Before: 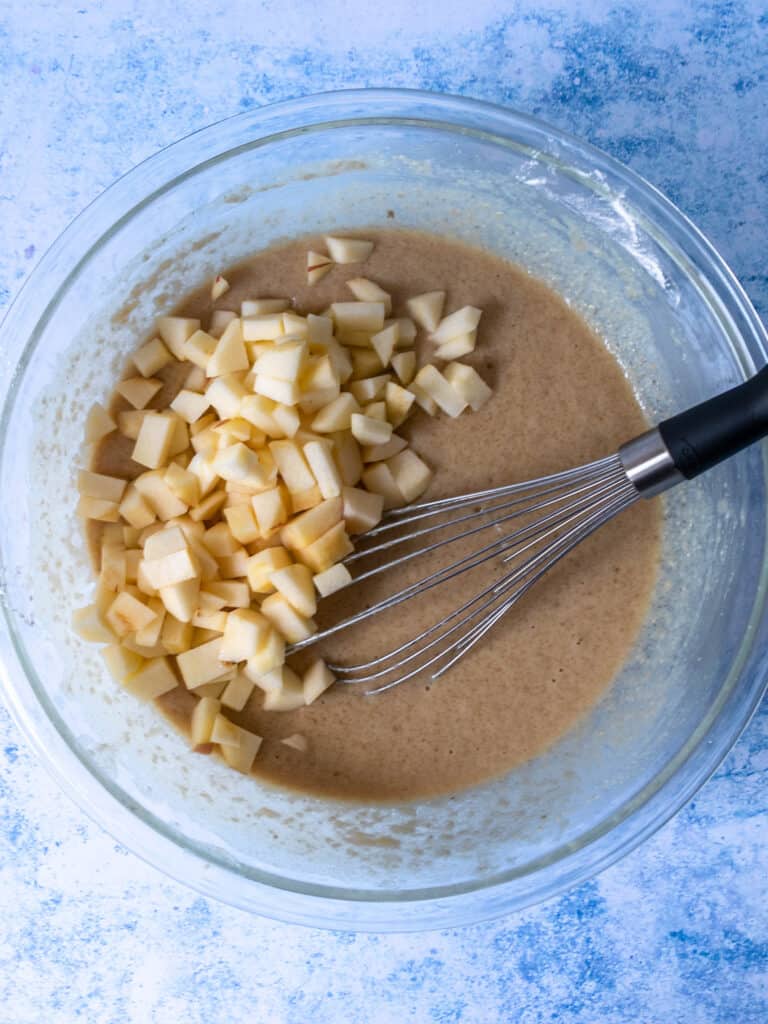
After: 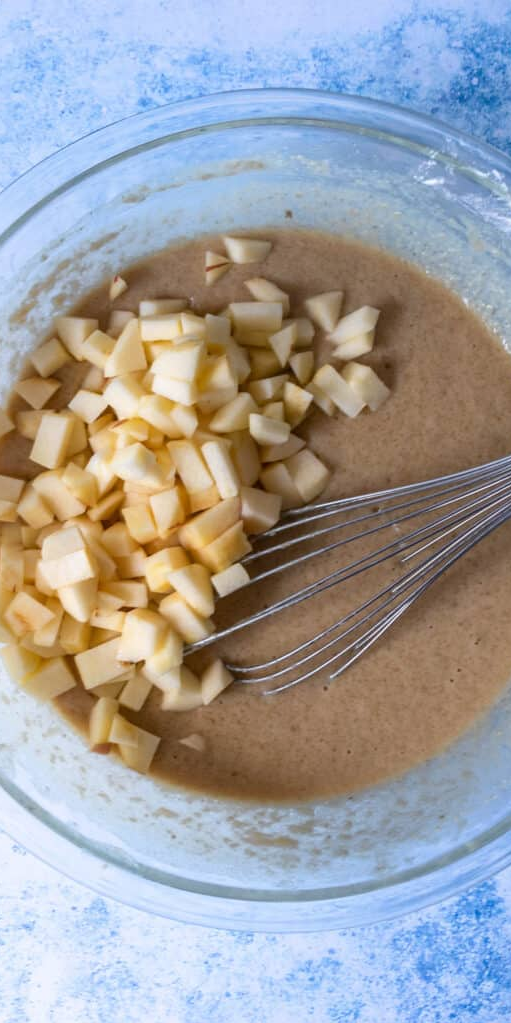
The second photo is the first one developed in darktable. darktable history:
tone equalizer: on, module defaults
crop and rotate: left 13.409%, right 19.924%
